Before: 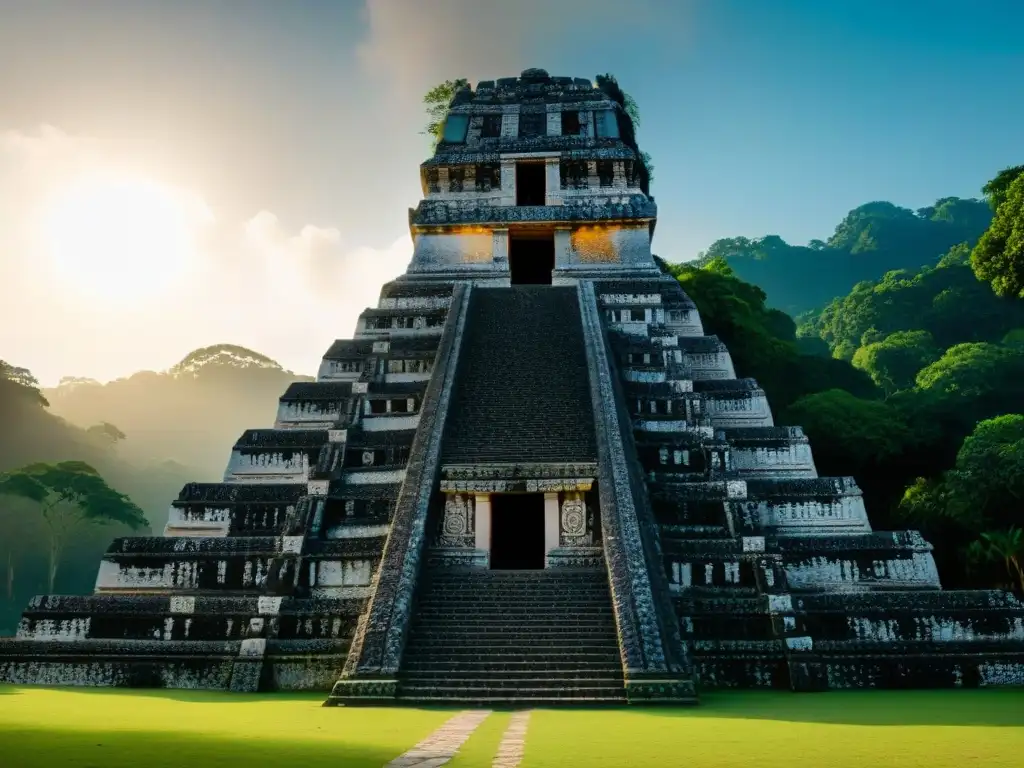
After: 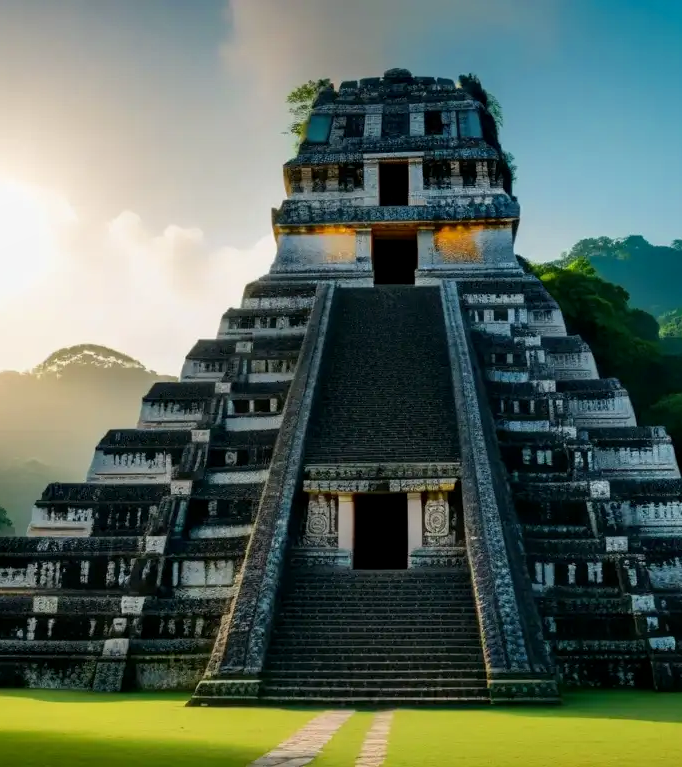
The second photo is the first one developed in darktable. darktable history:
crop and rotate: left 13.452%, right 19.87%
color zones: curves: ch0 [(0, 0.5) (0.143, 0.5) (0.286, 0.5) (0.429, 0.5) (0.571, 0.5) (0.714, 0.476) (0.857, 0.5) (1, 0.5)]; ch2 [(0, 0.5) (0.143, 0.5) (0.286, 0.5) (0.429, 0.5) (0.571, 0.5) (0.714, 0.487) (0.857, 0.5) (1, 0.5)]
local contrast: highlights 63%, shadows 110%, detail 106%, midtone range 0.524
